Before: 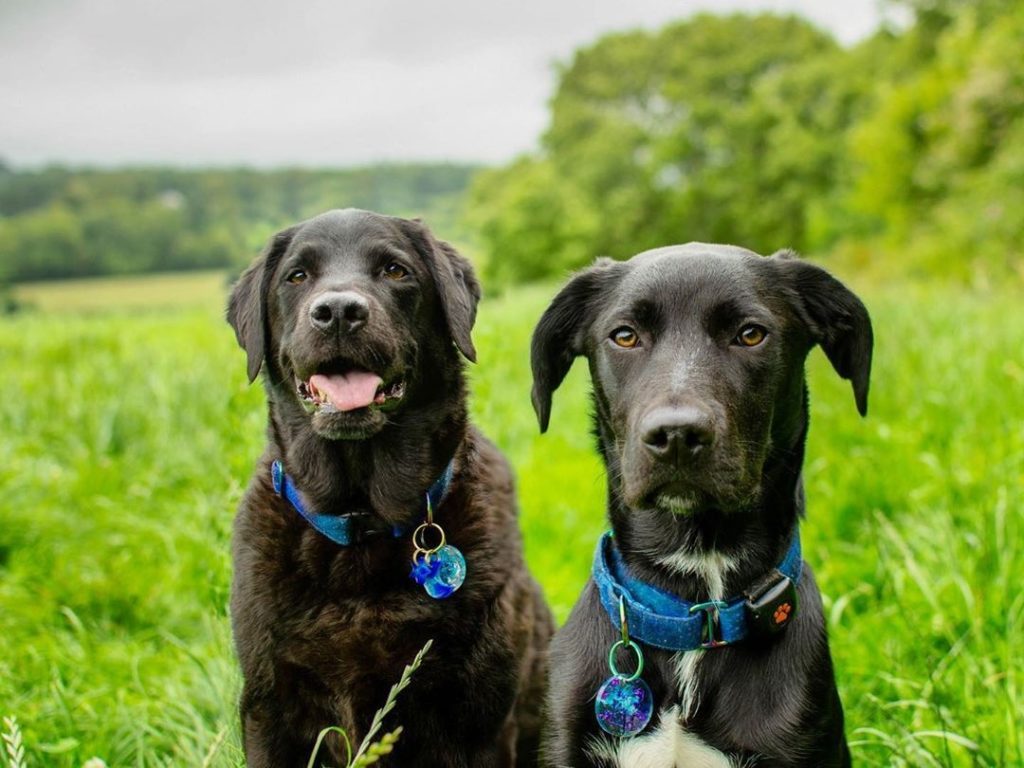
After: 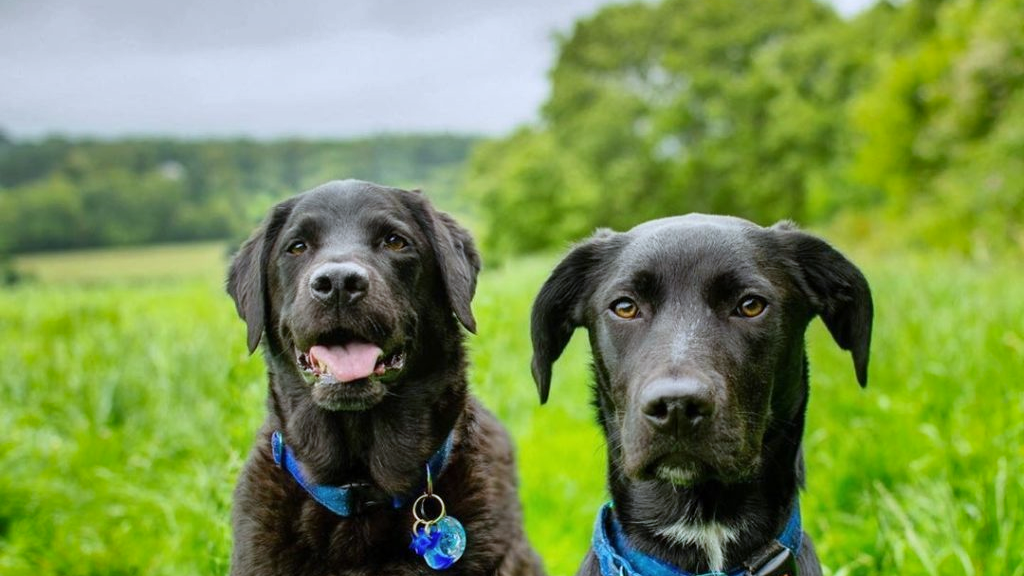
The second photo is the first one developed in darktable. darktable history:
crop: top 3.857%, bottom 21.132%
white balance: red 0.954, blue 1.079
shadows and highlights: shadows 32.83, highlights -47.7, soften with gaussian
